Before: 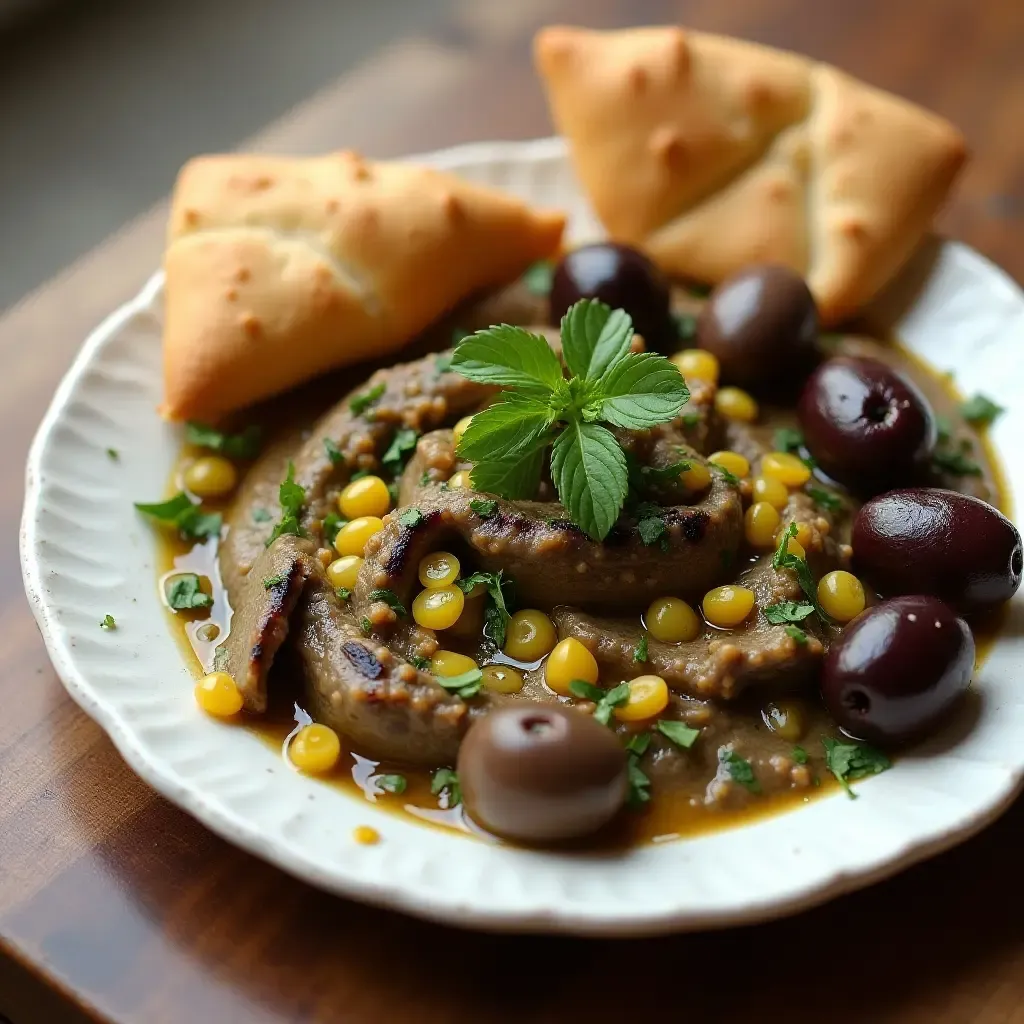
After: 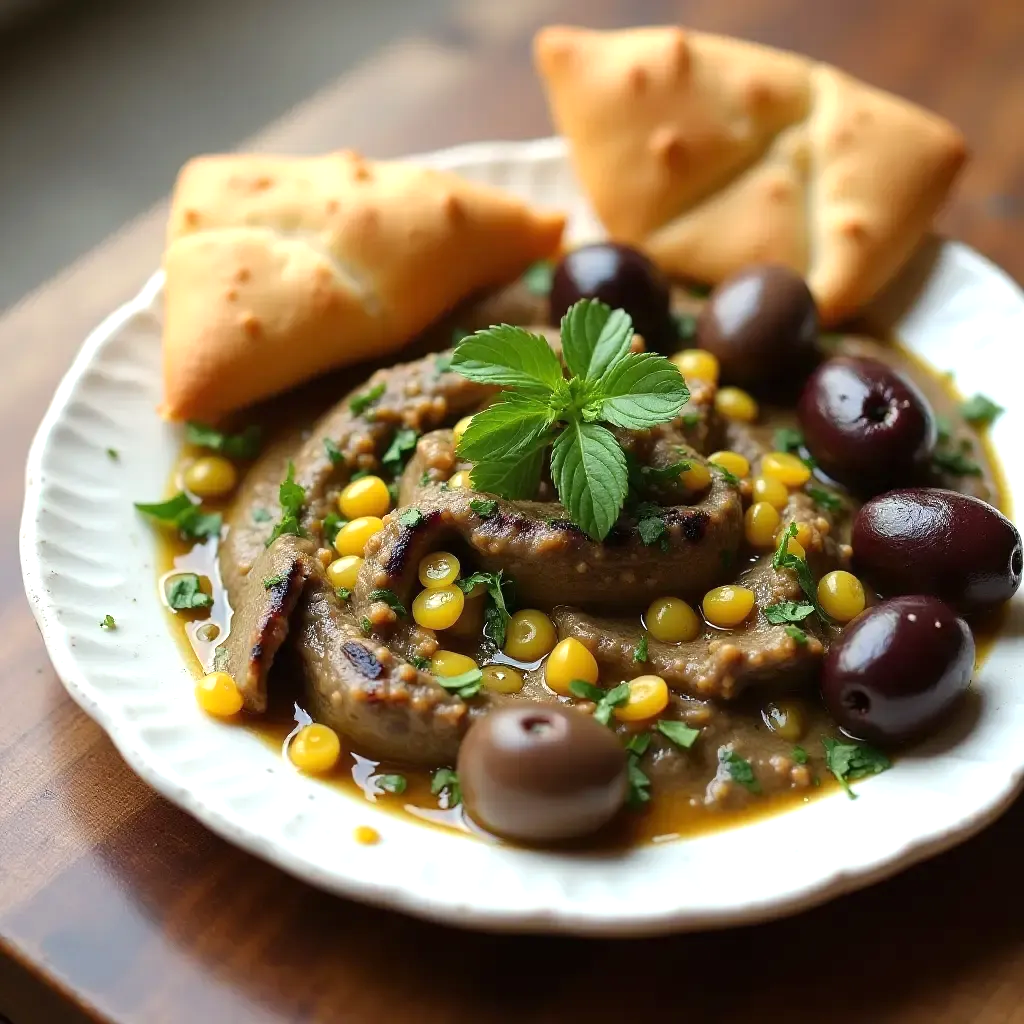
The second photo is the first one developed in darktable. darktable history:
exposure: black level correction 0, exposure 0.398 EV, compensate highlight preservation false
